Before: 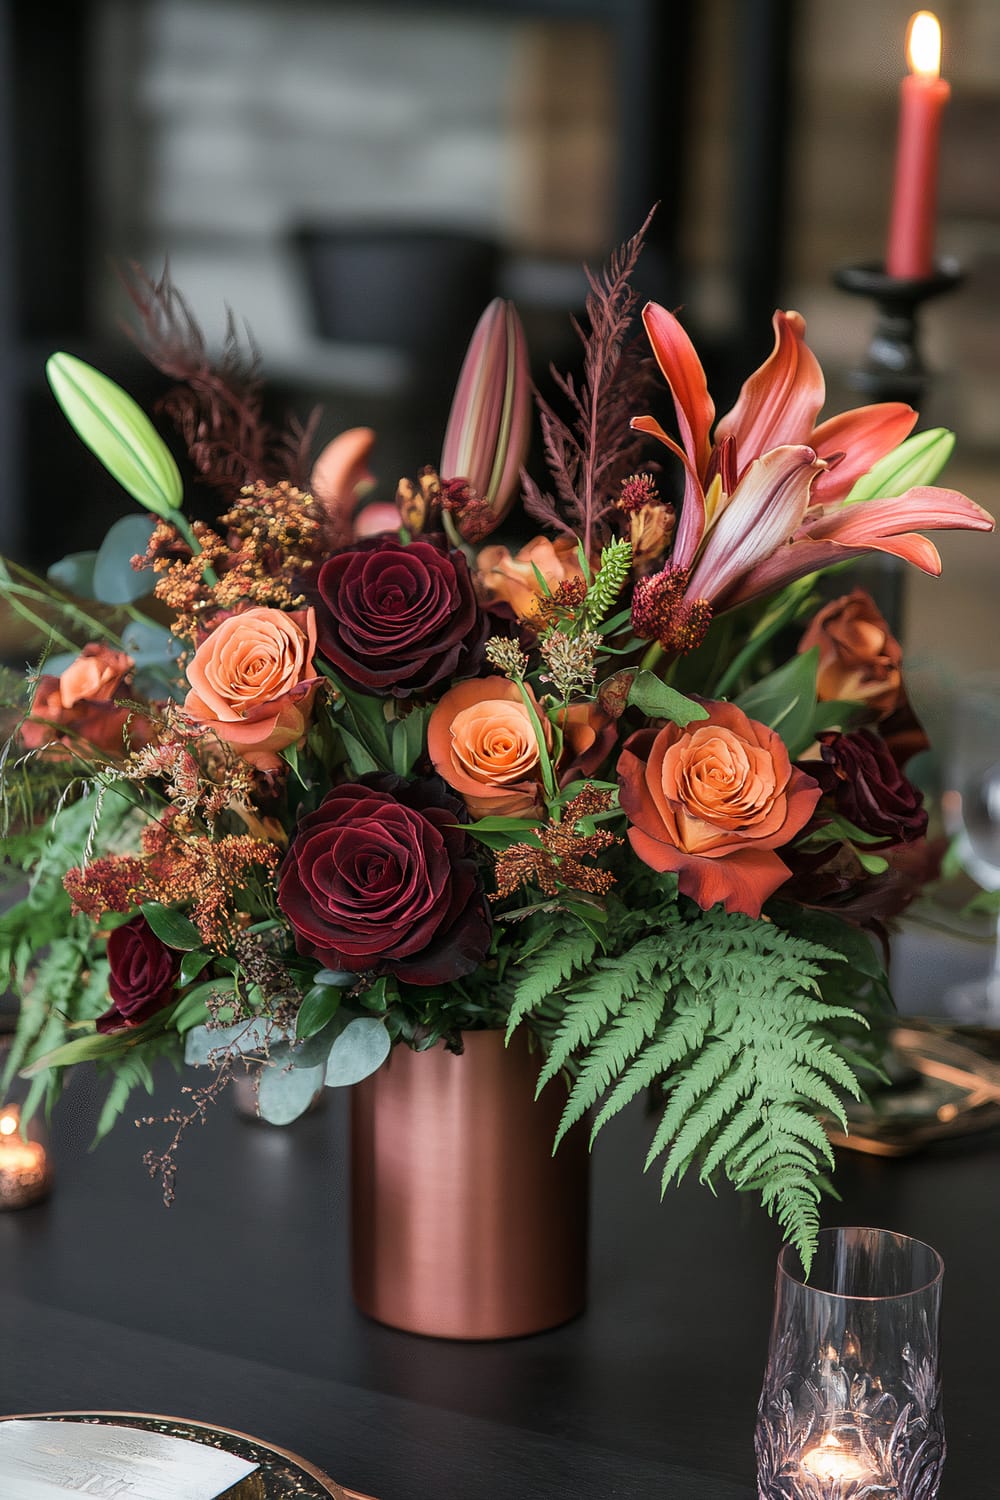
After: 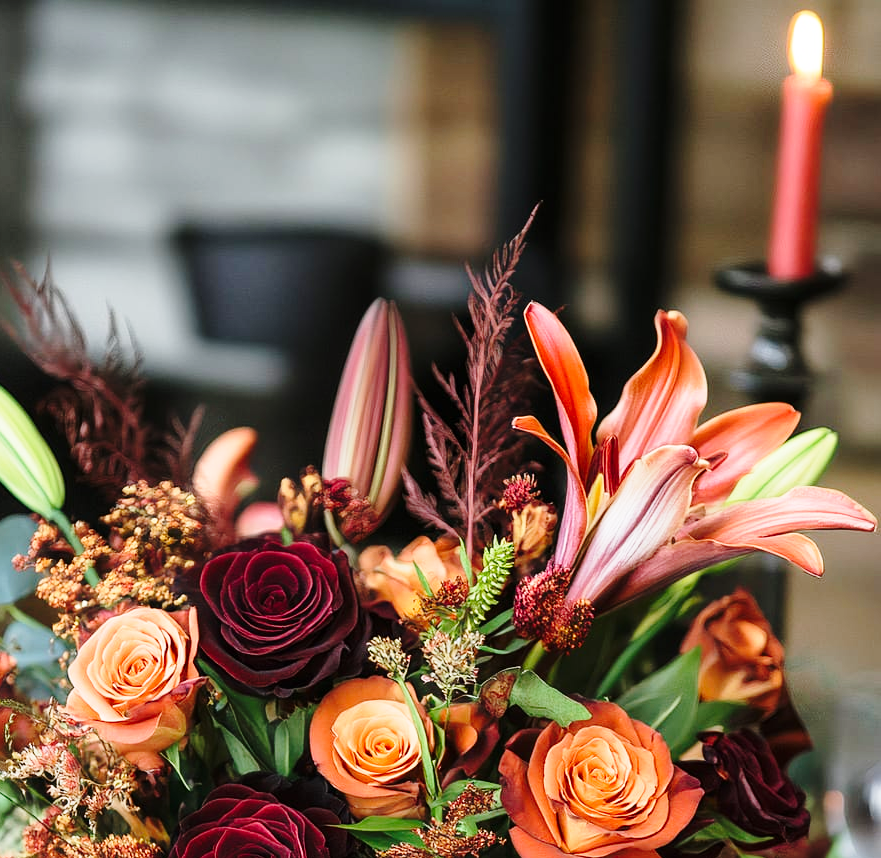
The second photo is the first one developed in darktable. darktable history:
crop and rotate: left 11.812%, bottom 42.776%
base curve: curves: ch0 [(0, 0) (0.028, 0.03) (0.121, 0.232) (0.46, 0.748) (0.859, 0.968) (1, 1)], preserve colors none
